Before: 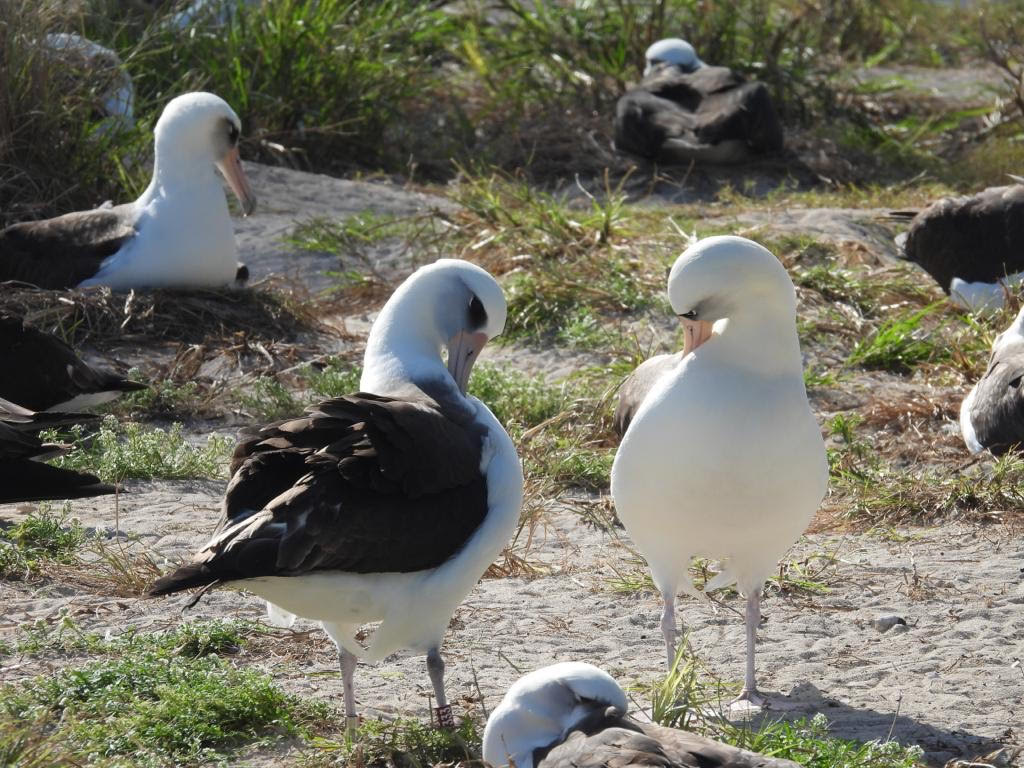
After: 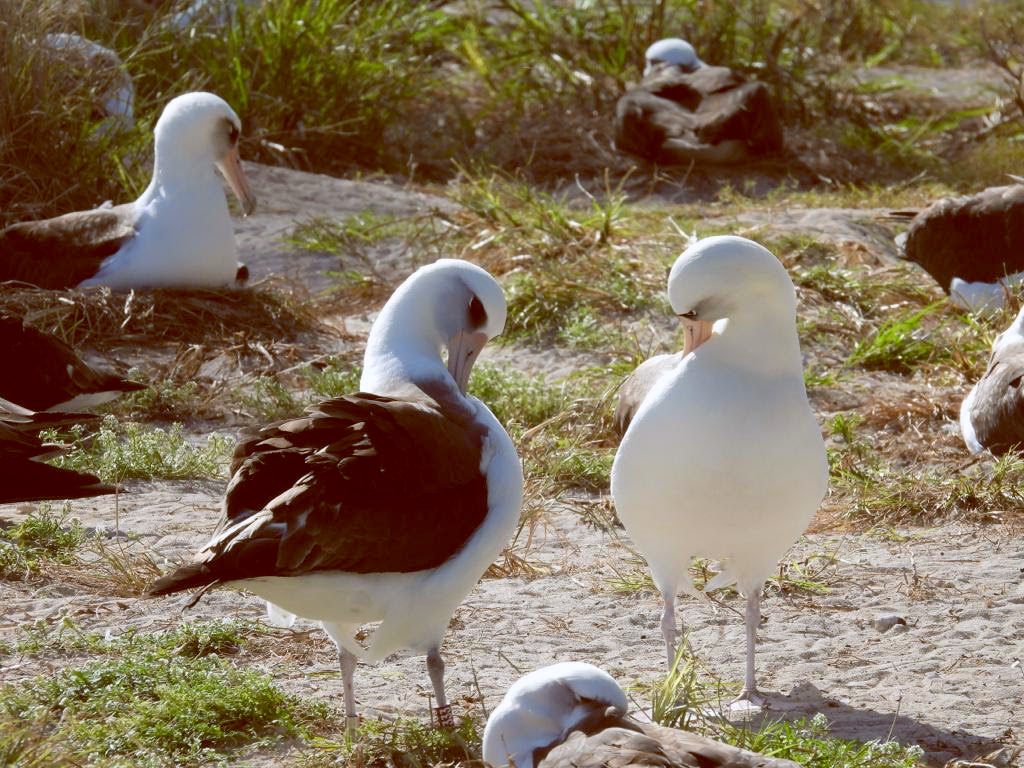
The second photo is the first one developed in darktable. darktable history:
exposure: exposure 0.02 EV, compensate highlight preservation false
color balance: lift [1, 1.011, 0.999, 0.989], gamma [1.109, 1.045, 1.039, 0.955], gain [0.917, 0.936, 0.952, 1.064], contrast 2.32%, contrast fulcrum 19%, output saturation 101%
